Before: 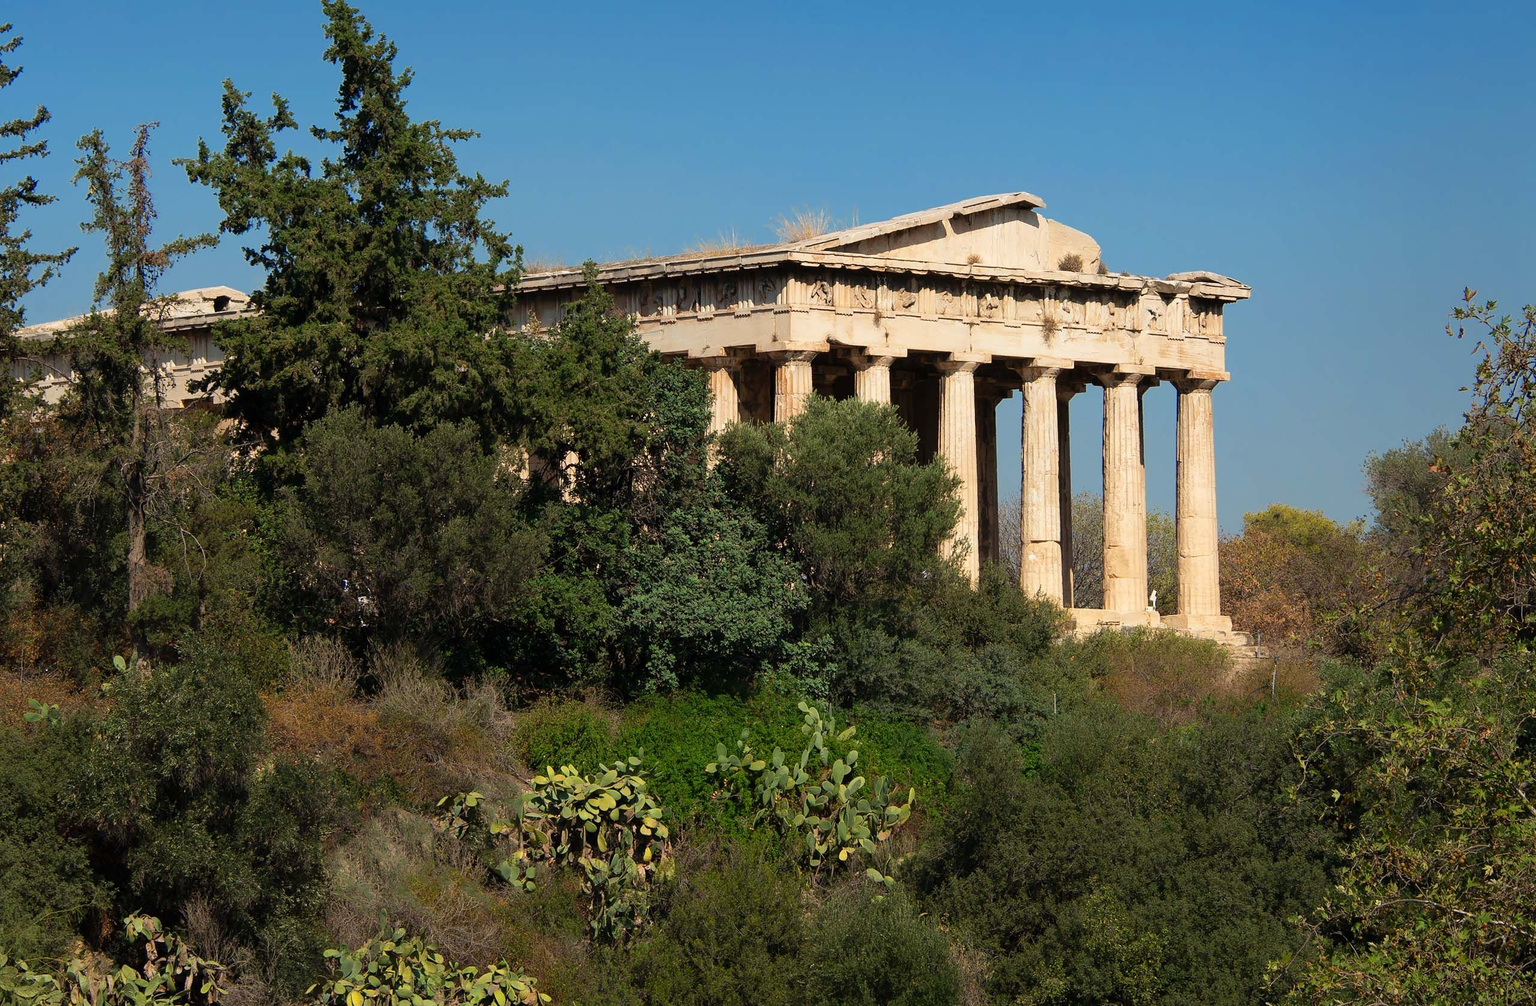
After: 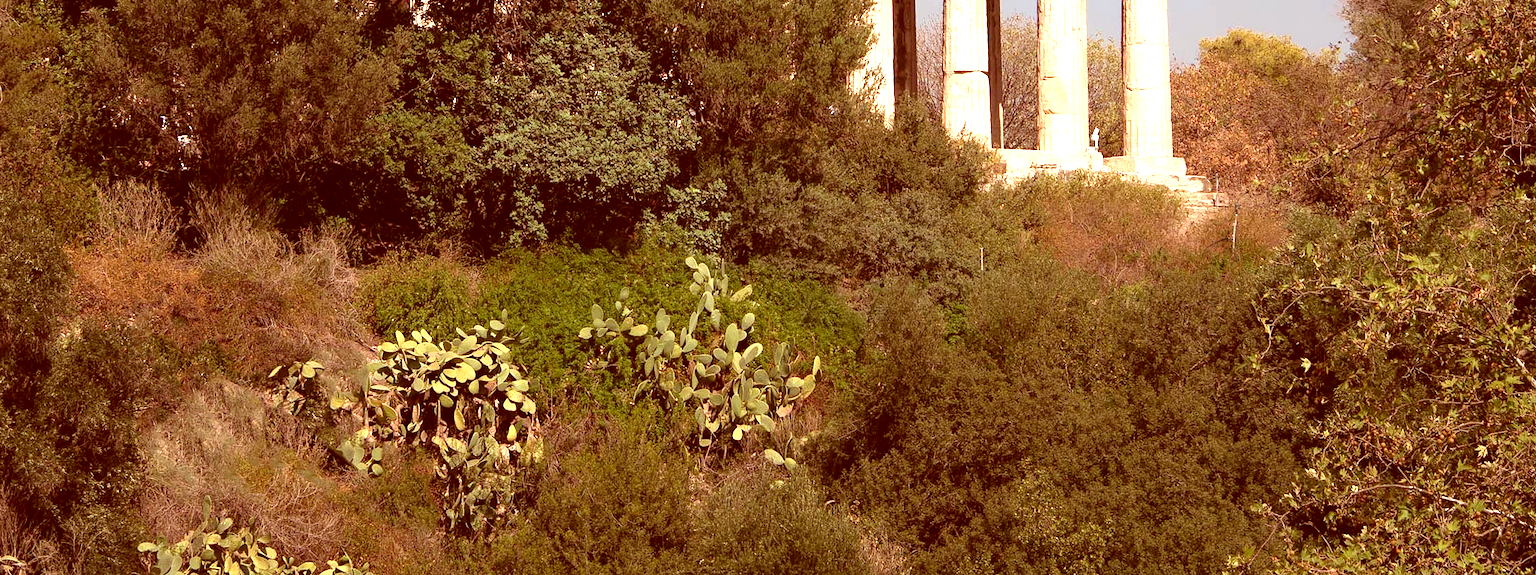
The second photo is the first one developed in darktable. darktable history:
exposure: black level correction 0, exposure 1.103 EV, compensate exposure bias true, compensate highlight preservation false
color correction: highlights a* 9.49, highlights b* 9.07, shadows a* 39.38, shadows b* 39.62, saturation 0.771
crop and rotate: left 13.282%, top 47.682%, bottom 2.726%
